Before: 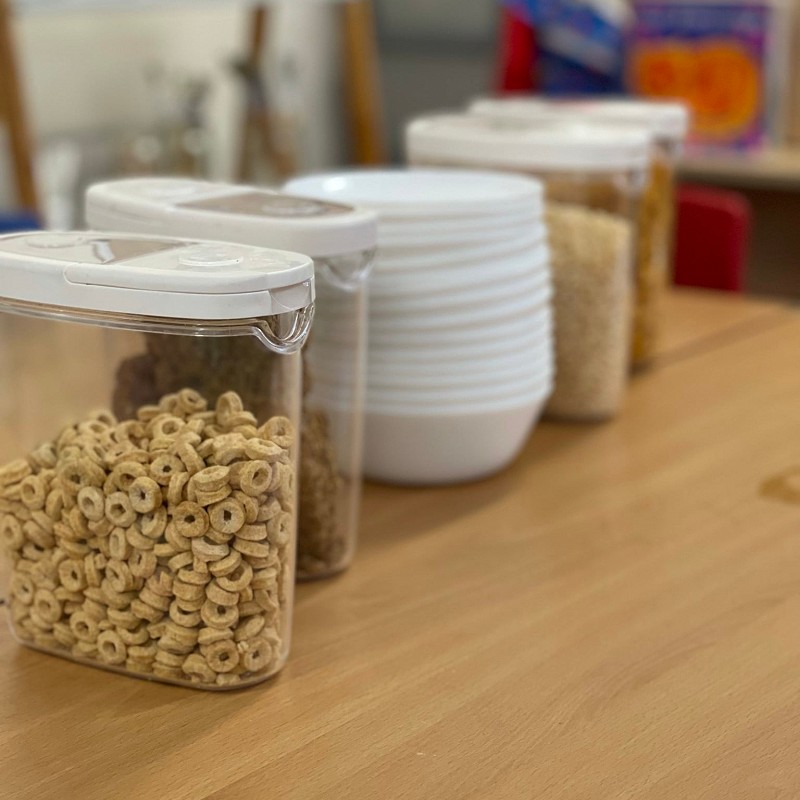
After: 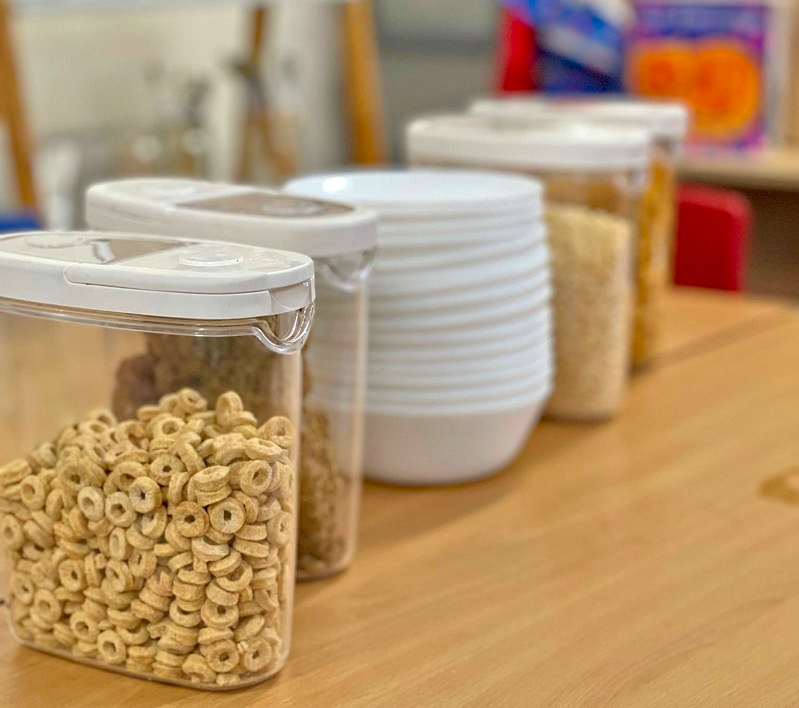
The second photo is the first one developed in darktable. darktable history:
haze removal: compatibility mode true, adaptive false
tone equalizer: -7 EV 0.15 EV, -6 EV 0.6 EV, -5 EV 1.15 EV, -4 EV 1.33 EV, -3 EV 1.15 EV, -2 EV 0.6 EV, -1 EV 0.15 EV, mask exposure compensation -0.5 EV
crop and rotate: top 0%, bottom 11.49%
